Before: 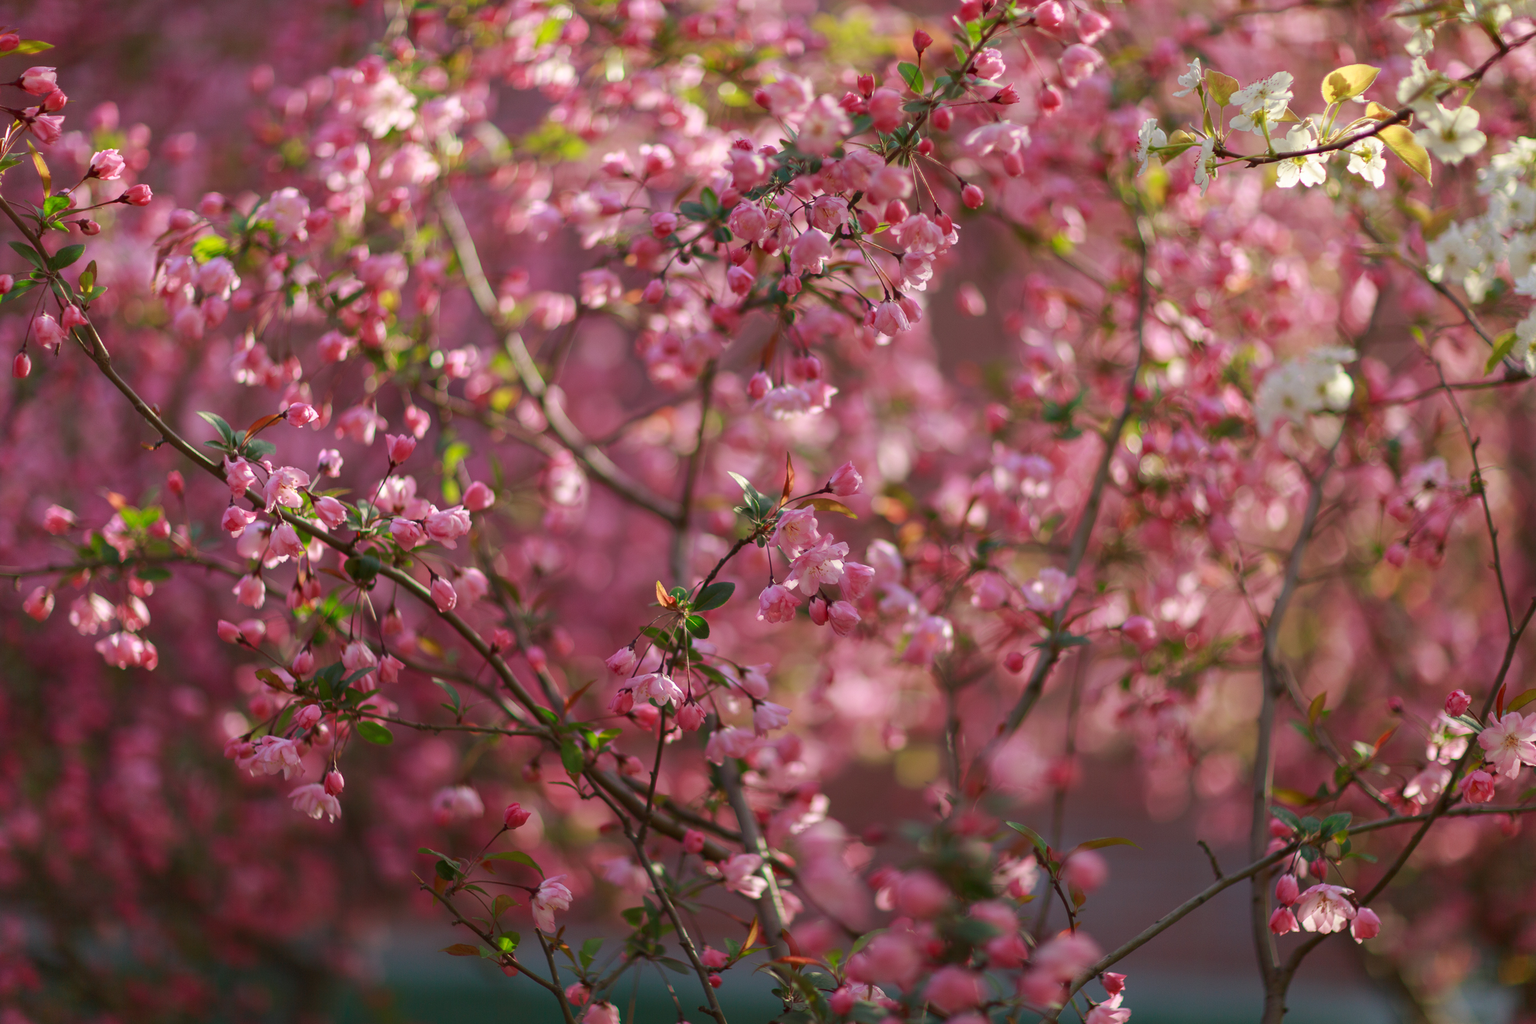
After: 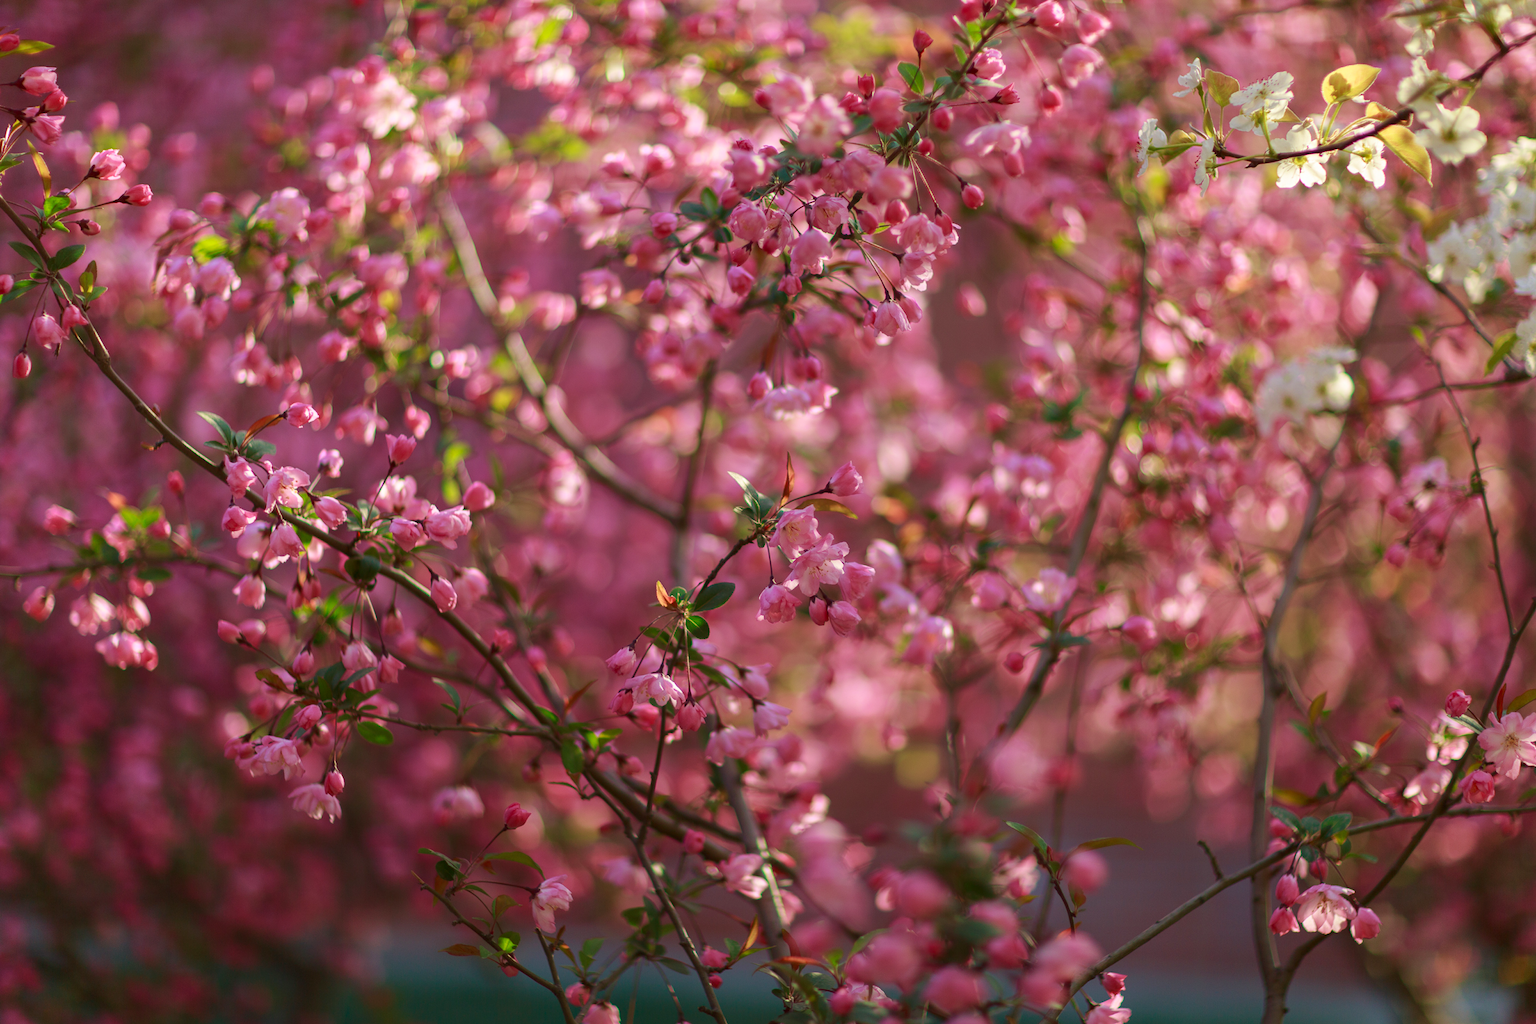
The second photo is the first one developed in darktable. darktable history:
velvia: on, module defaults
contrast brightness saturation: contrast 0.083, saturation 0.018
